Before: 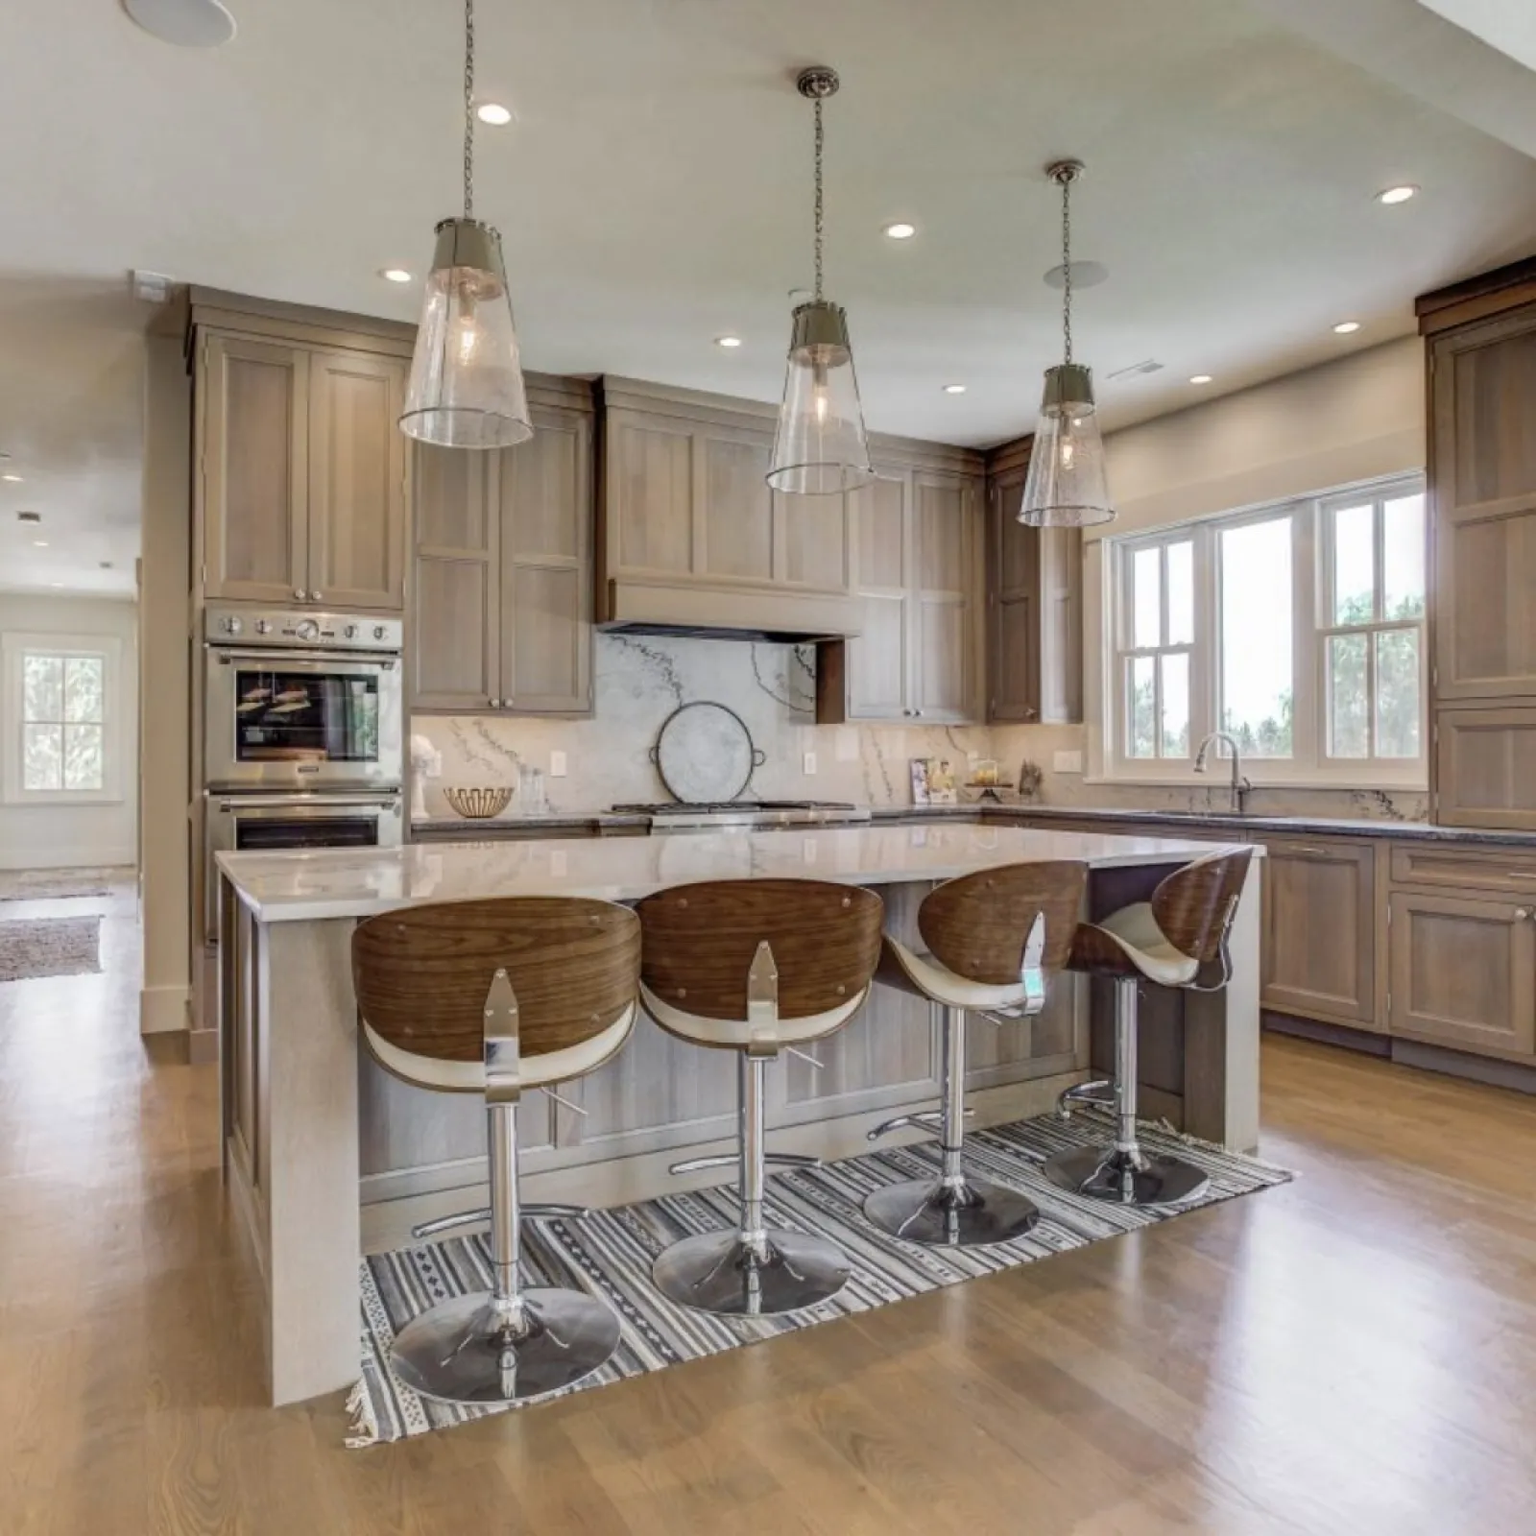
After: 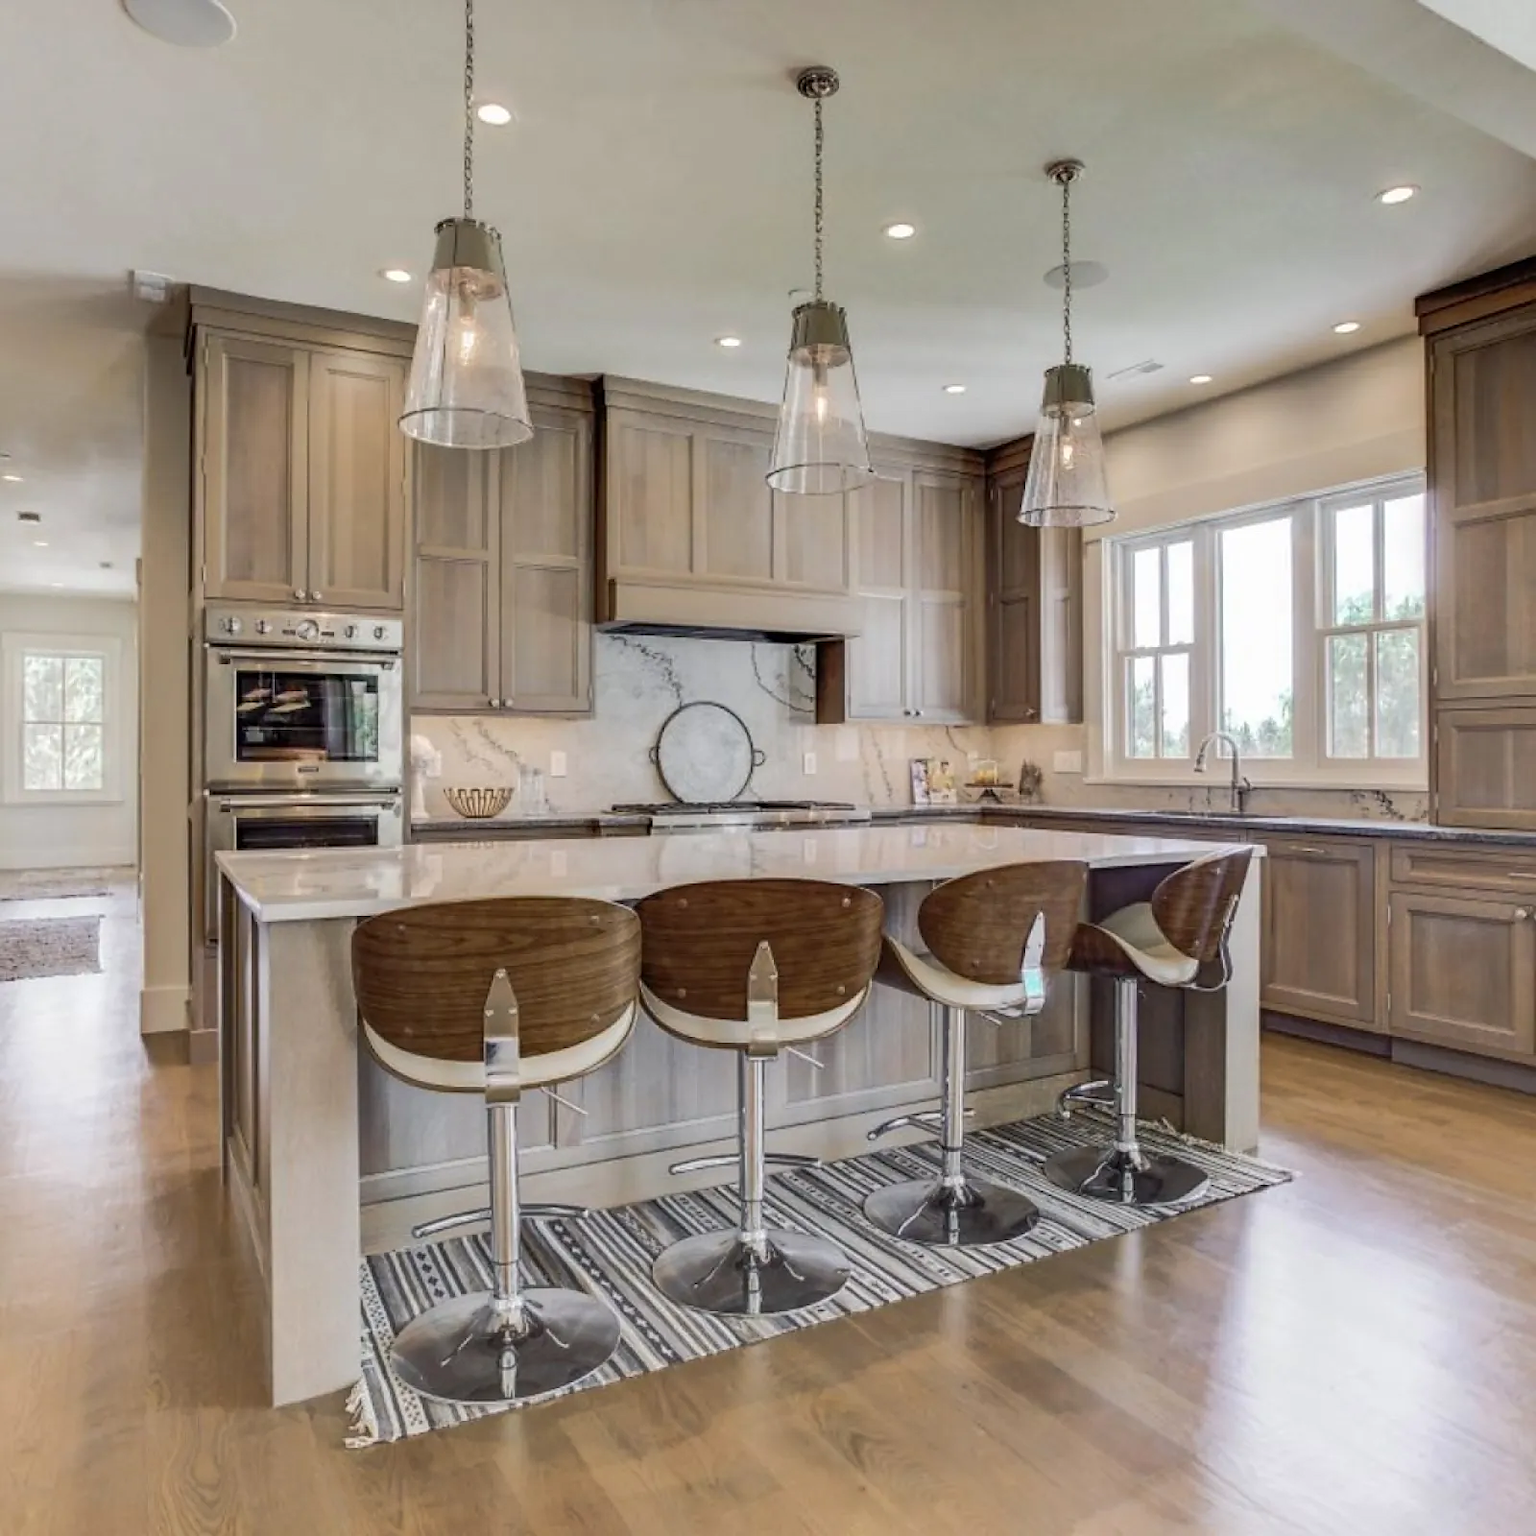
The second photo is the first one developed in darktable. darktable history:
sharpen: radius 1.858, amount 0.394, threshold 1.483
tone curve: curves: ch0 [(0, 0) (0.003, 0.003) (0.011, 0.011) (0.025, 0.024) (0.044, 0.043) (0.069, 0.068) (0.1, 0.098) (0.136, 0.133) (0.177, 0.173) (0.224, 0.22) (0.277, 0.271) (0.335, 0.328) (0.399, 0.39) (0.468, 0.458) (0.543, 0.563) (0.623, 0.64) (0.709, 0.722) (0.801, 0.809) (0.898, 0.902) (1, 1)], color space Lab, linked channels, preserve colors none
